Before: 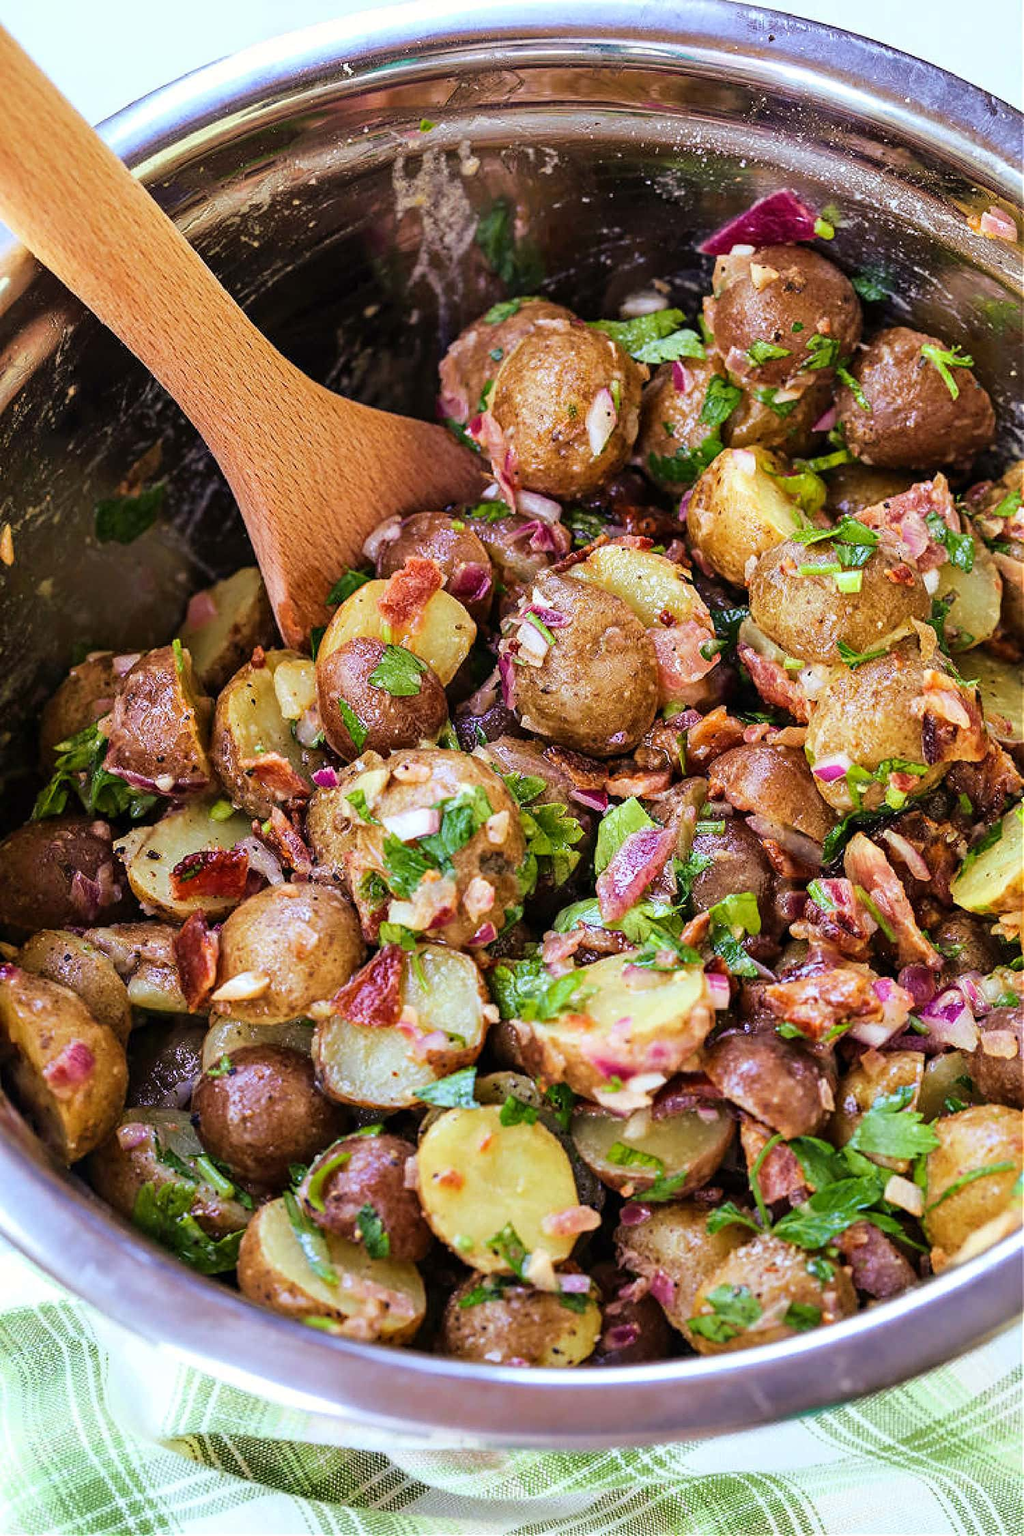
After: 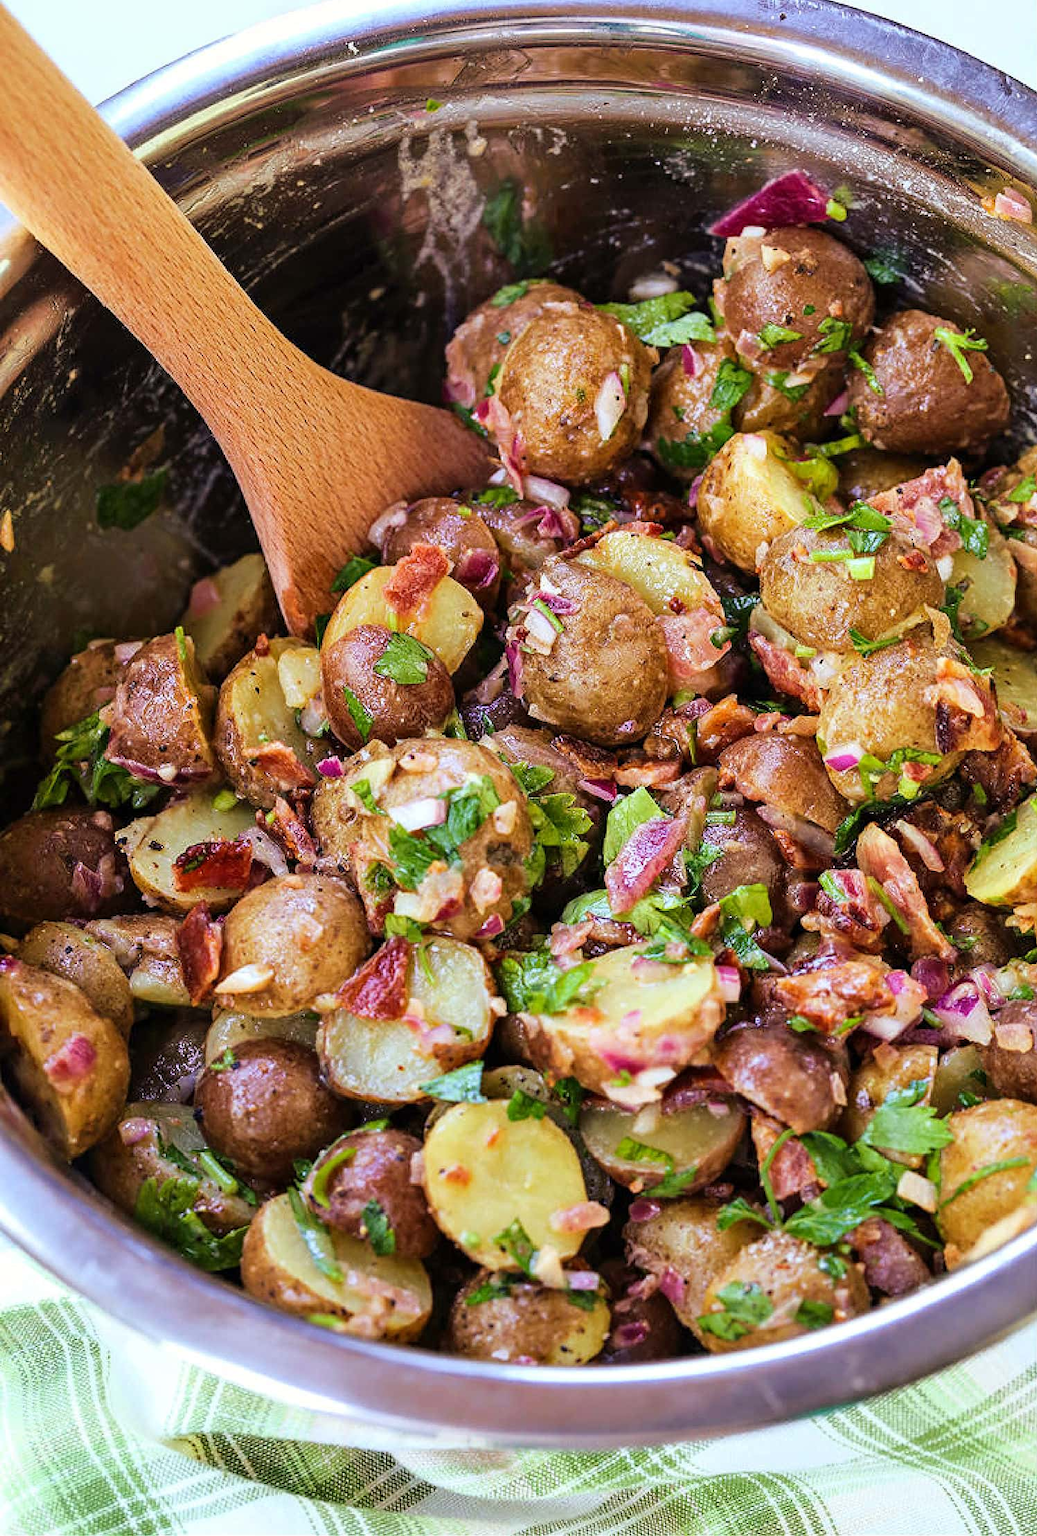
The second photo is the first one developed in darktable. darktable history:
crop: top 1.463%, right 0.114%
